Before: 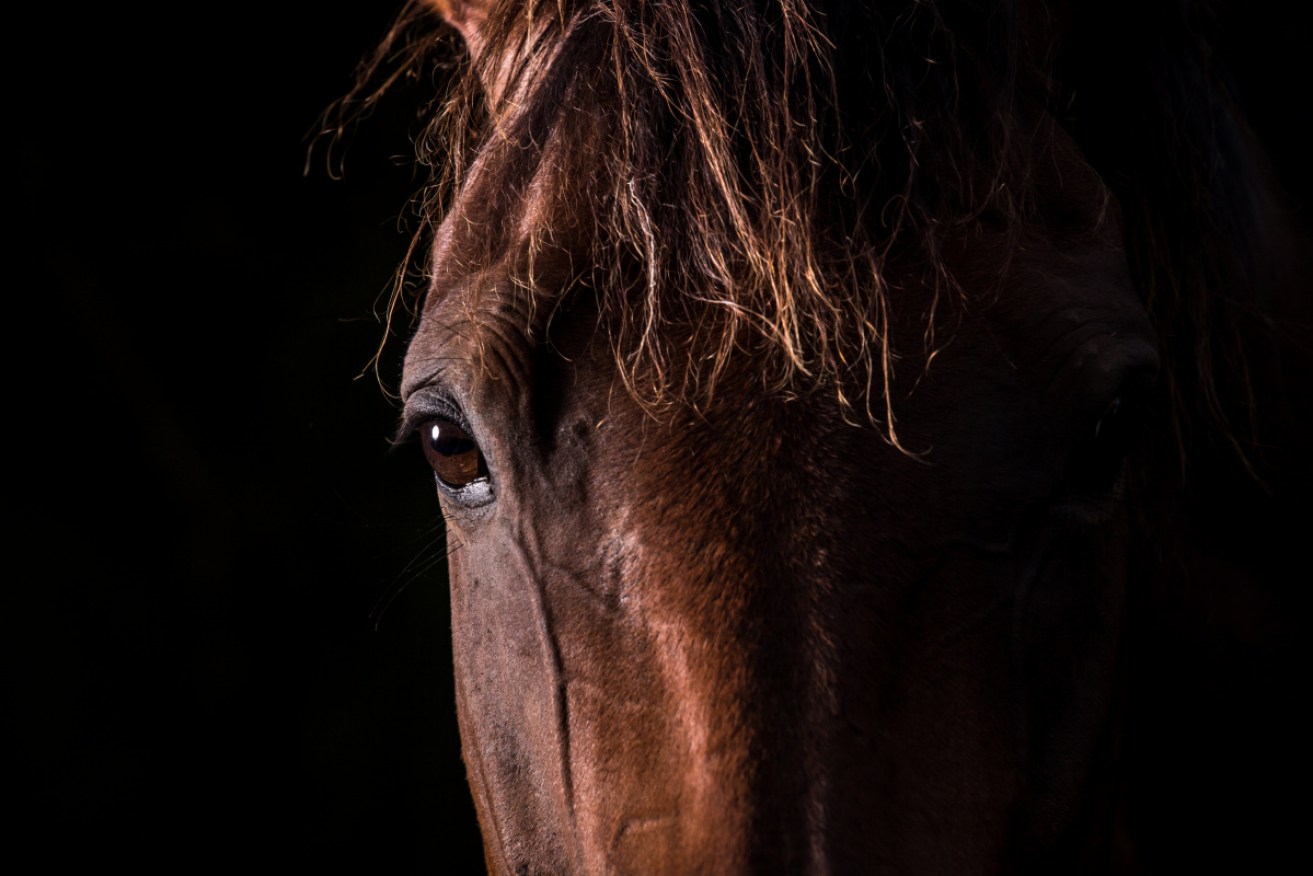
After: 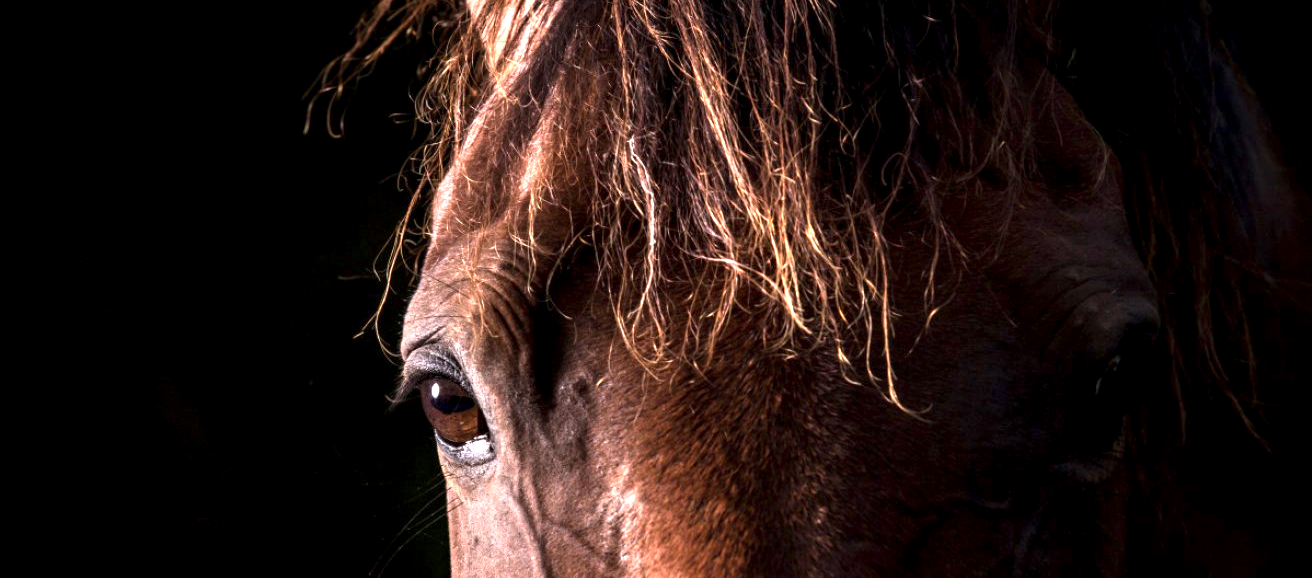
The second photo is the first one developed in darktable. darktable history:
exposure: black level correction 0.001, exposure 1.646 EV, compensate highlight preservation false
crop and rotate: top 4.803%, bottom 29.194%
